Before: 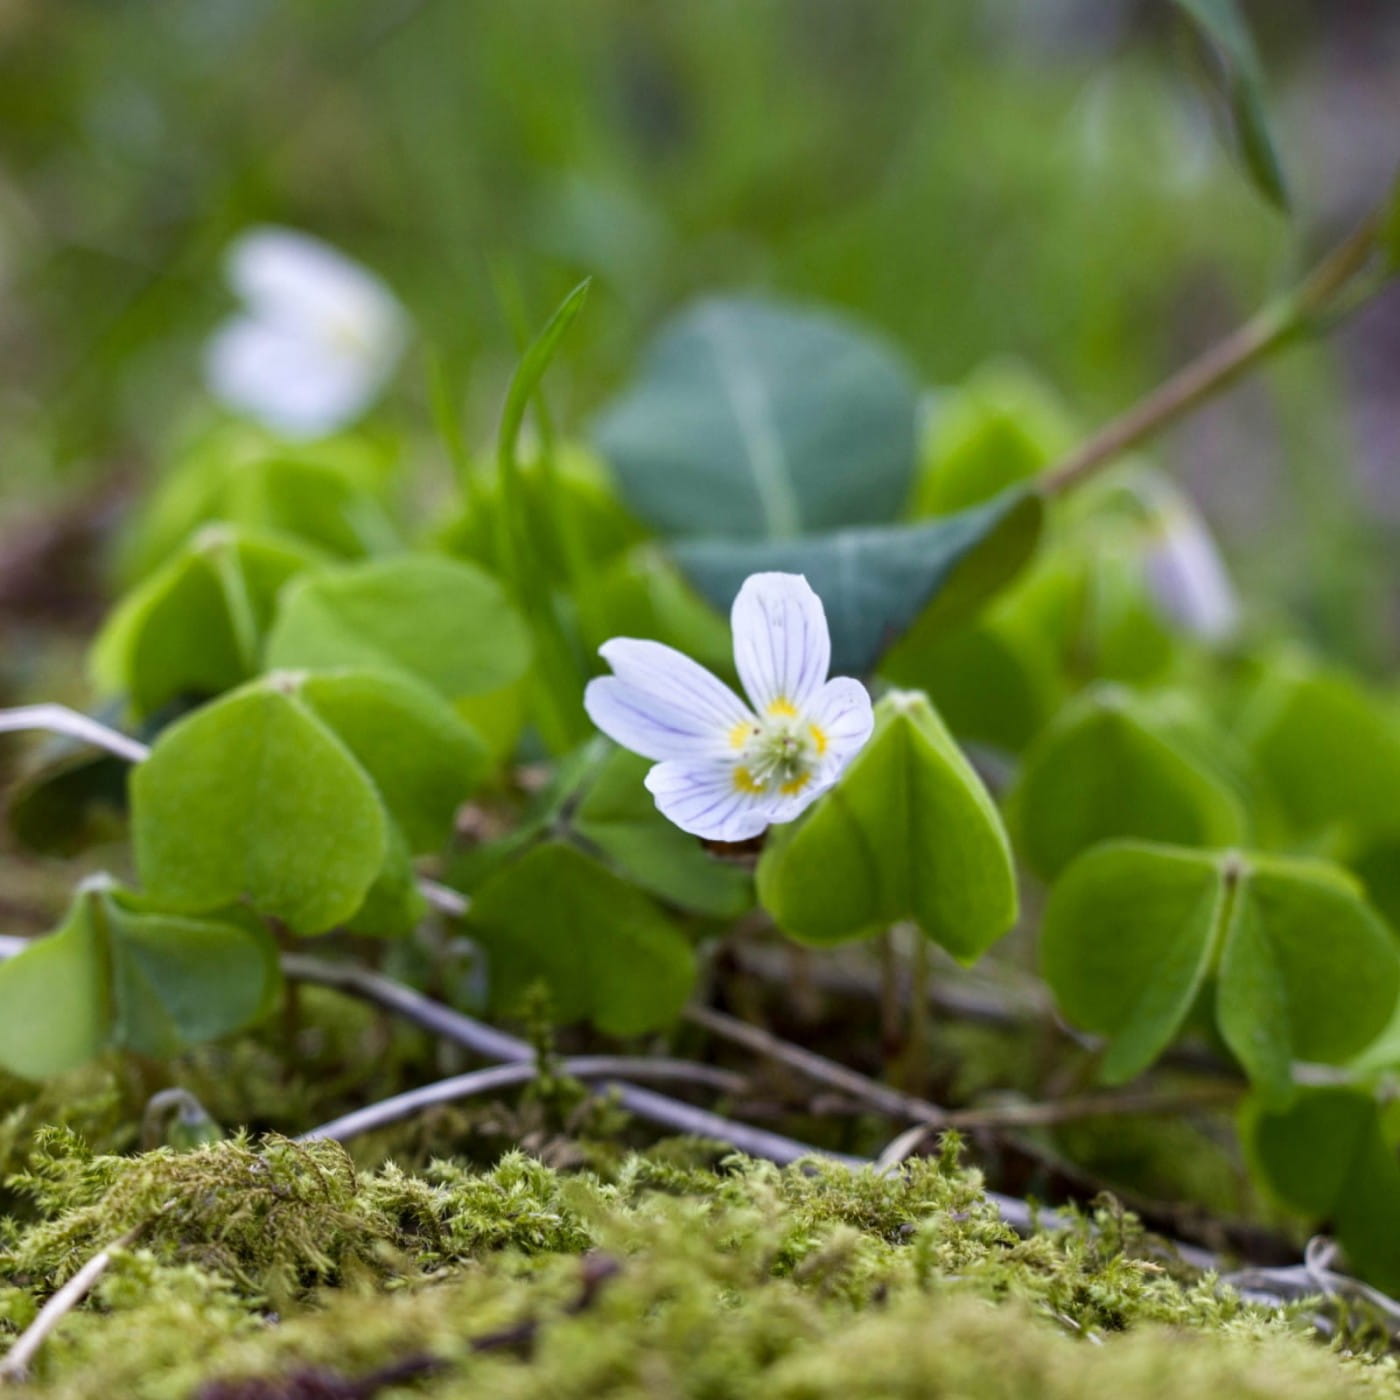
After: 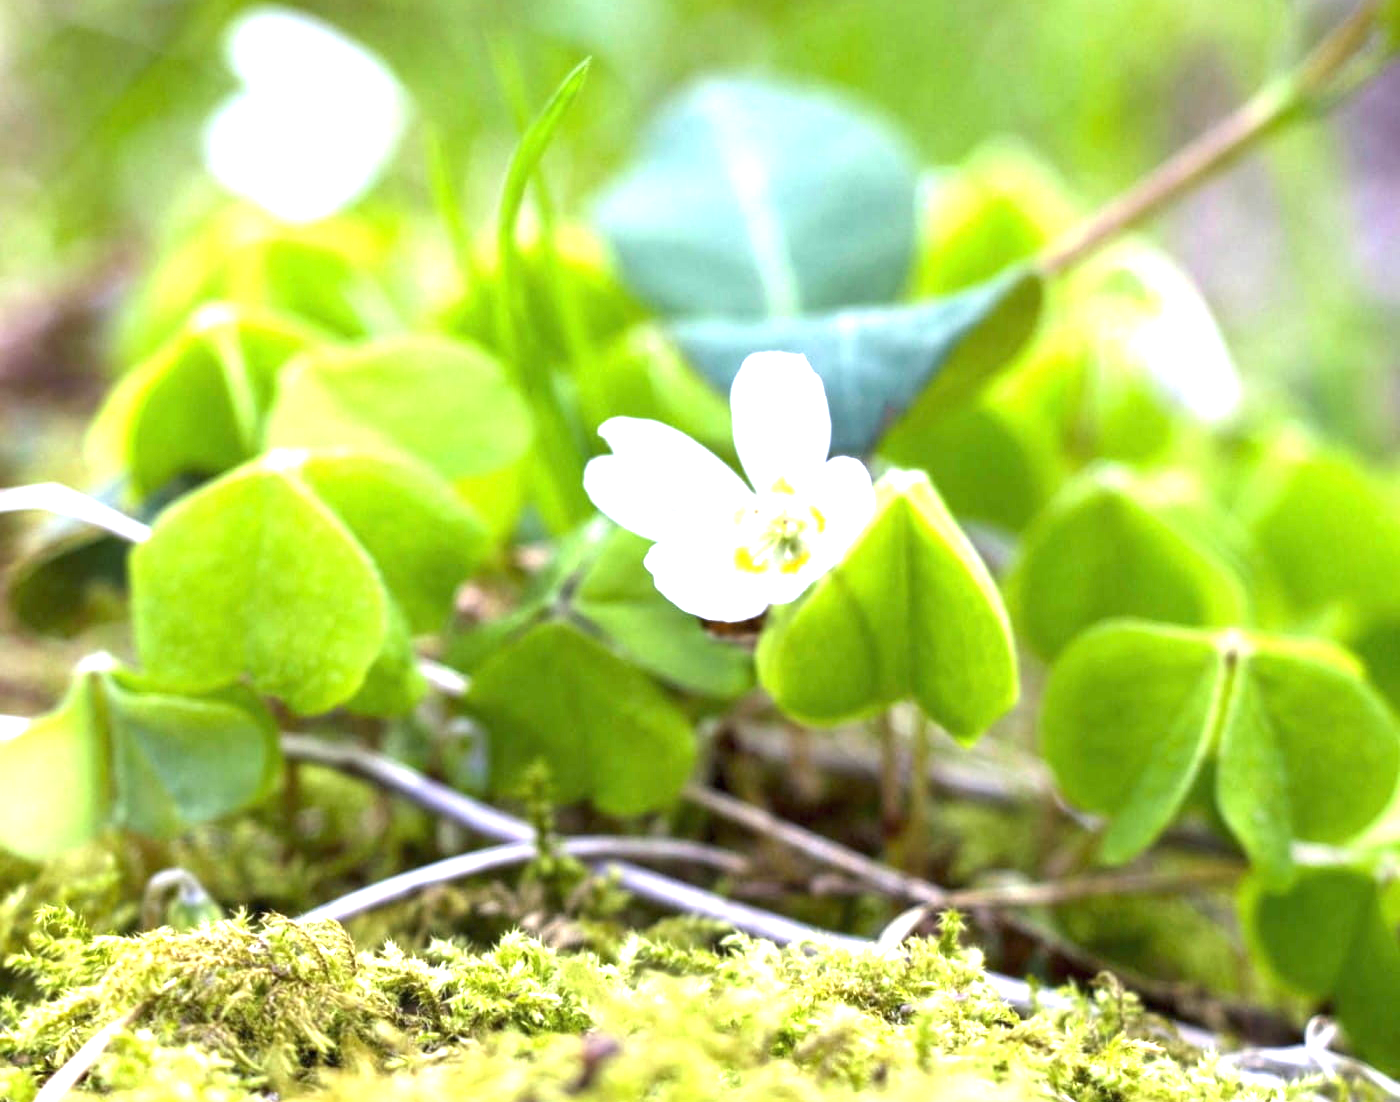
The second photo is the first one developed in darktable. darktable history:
crop and rotate: top 15.774%, bottom 5.506%
exposure: black level correction 0, exposure 1.9 EV, compensate highlight preservation false
